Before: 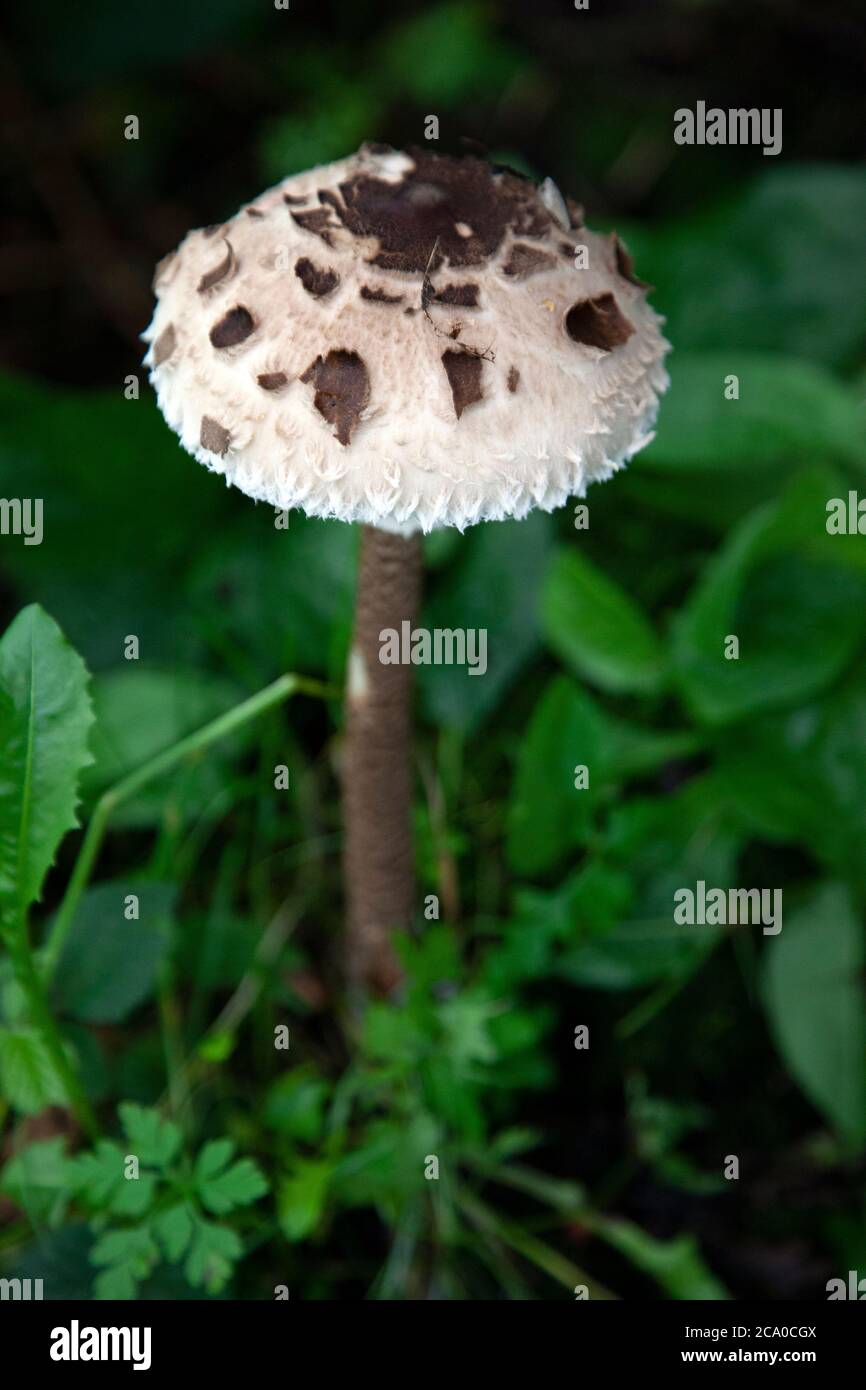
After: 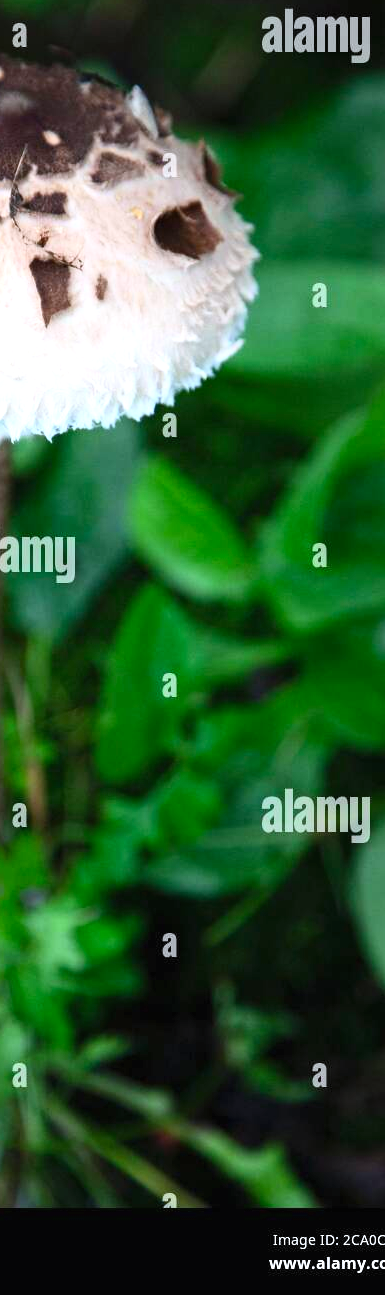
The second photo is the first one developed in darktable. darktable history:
crop: left 47.628%, top 6.643%, right 7.874%
exposure: black level correction 0, exposure 0.5 EV, compensate highlight preservation false
contrast brightness saturation: contrast 0.2, brightness 0.16, saturation 0.22
white balance: red 0.967, blue 1.049
